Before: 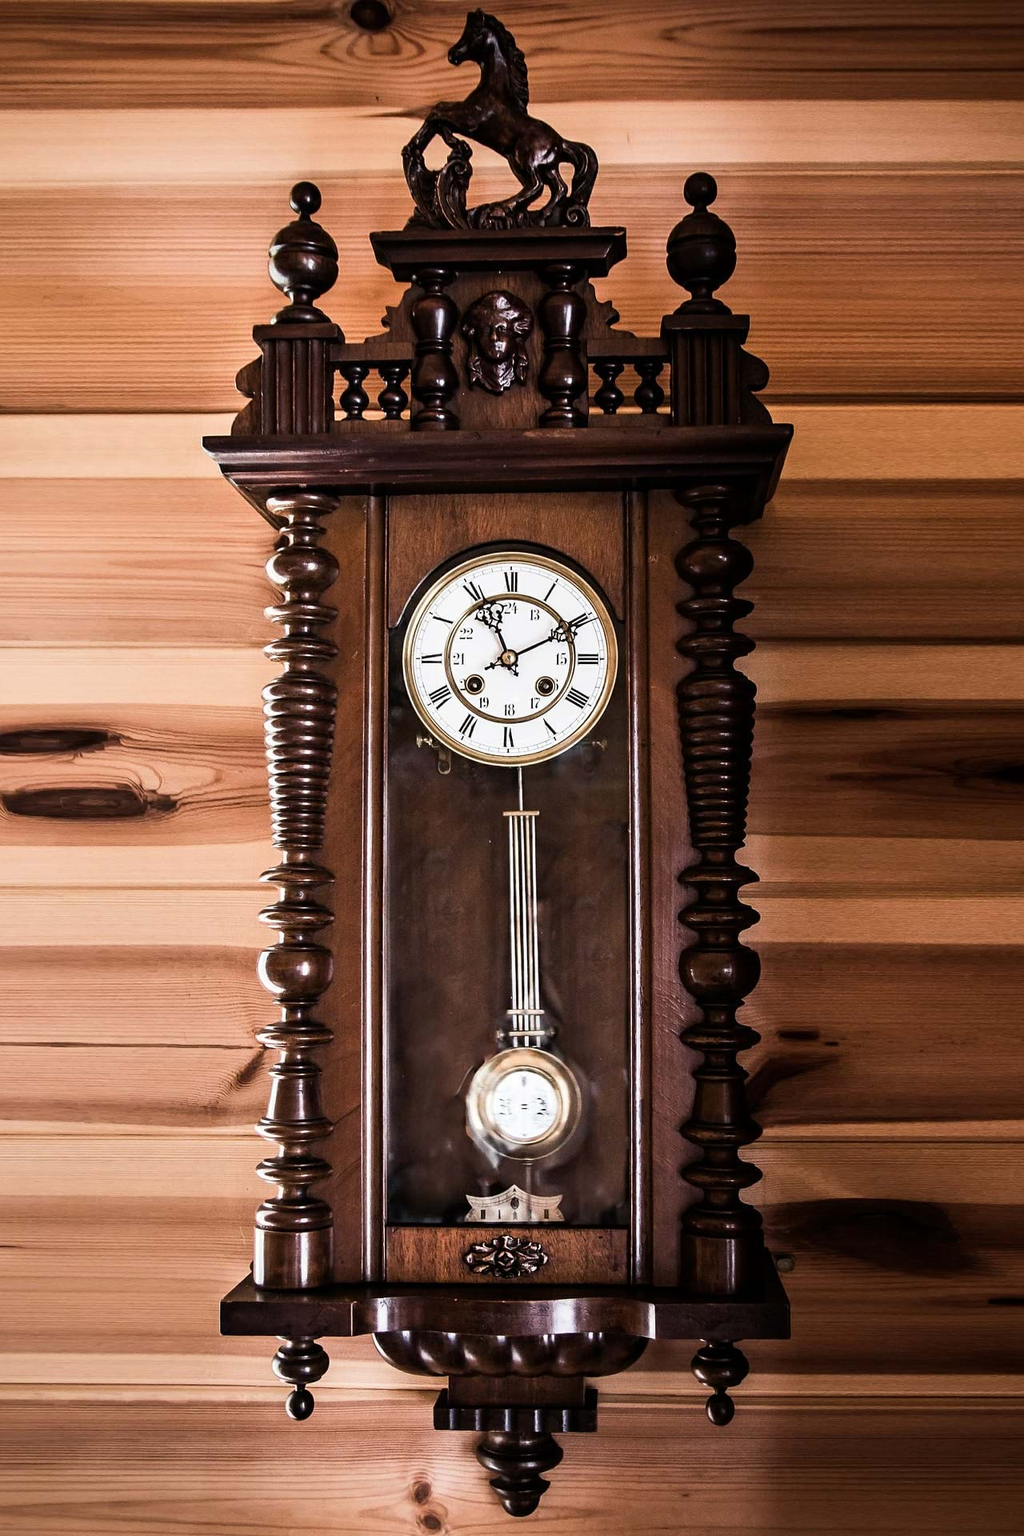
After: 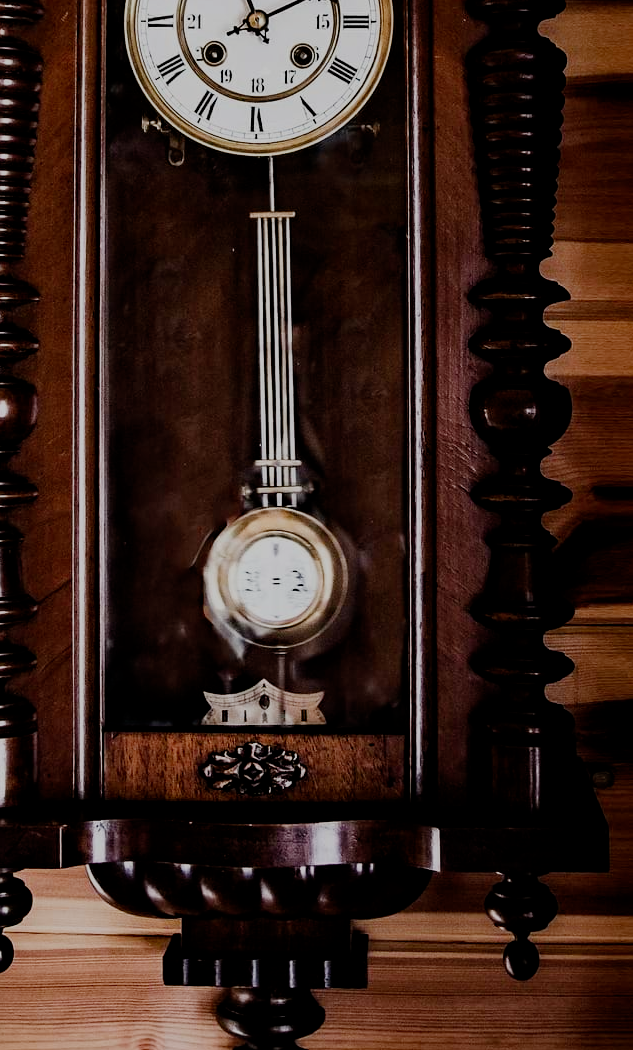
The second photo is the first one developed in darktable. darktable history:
crop: left 29.672%, top 41.786%, right 20.851%, bottom 3.487%
haze removal: compatibility mode true, adaptive false
filmic rgb: middle gray luminance 29%, black relative exposure -10.3 EV, white relative exposure 5.5 EV, threshold 6 EV, target black luminance 0%, hardness 3.95, latitude 2.04%, contrast 1.132, highlights saturation mix 5%, shadows ↔ highlights balance 15.11%, preserve chrominance no, color science v3 (2019), use custom middle-gray values true, iterations of high-quality reconstruction 0, enable highlight reconstruction true
